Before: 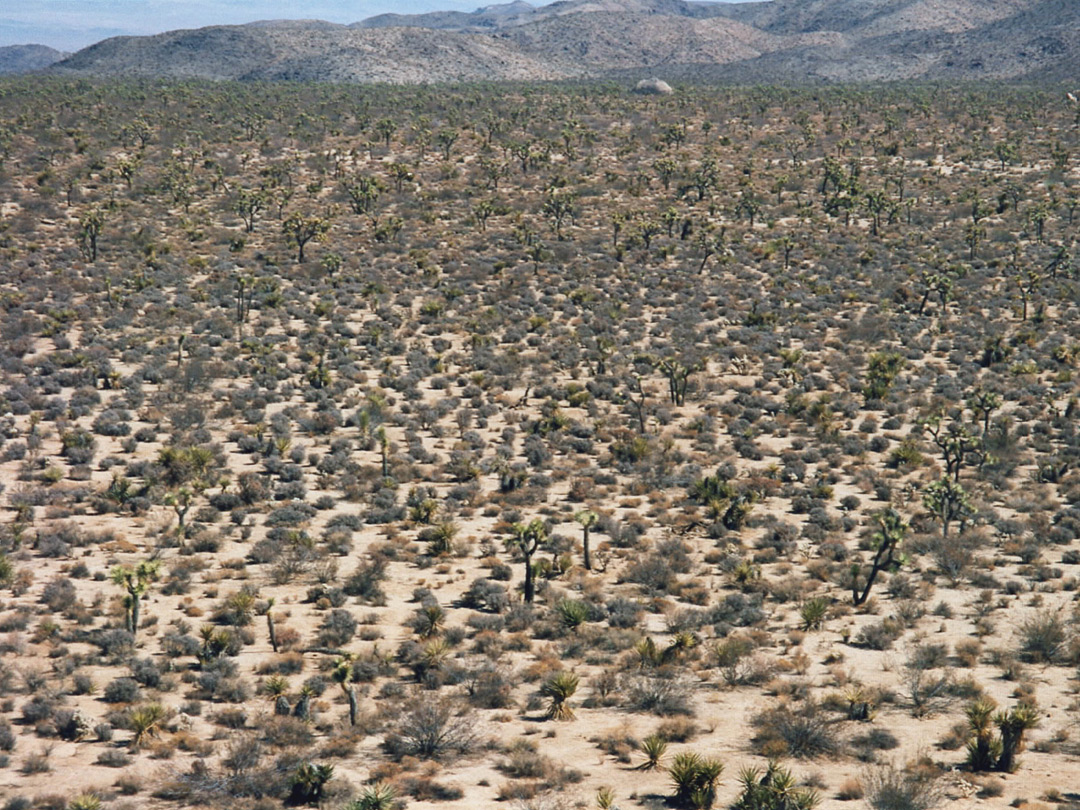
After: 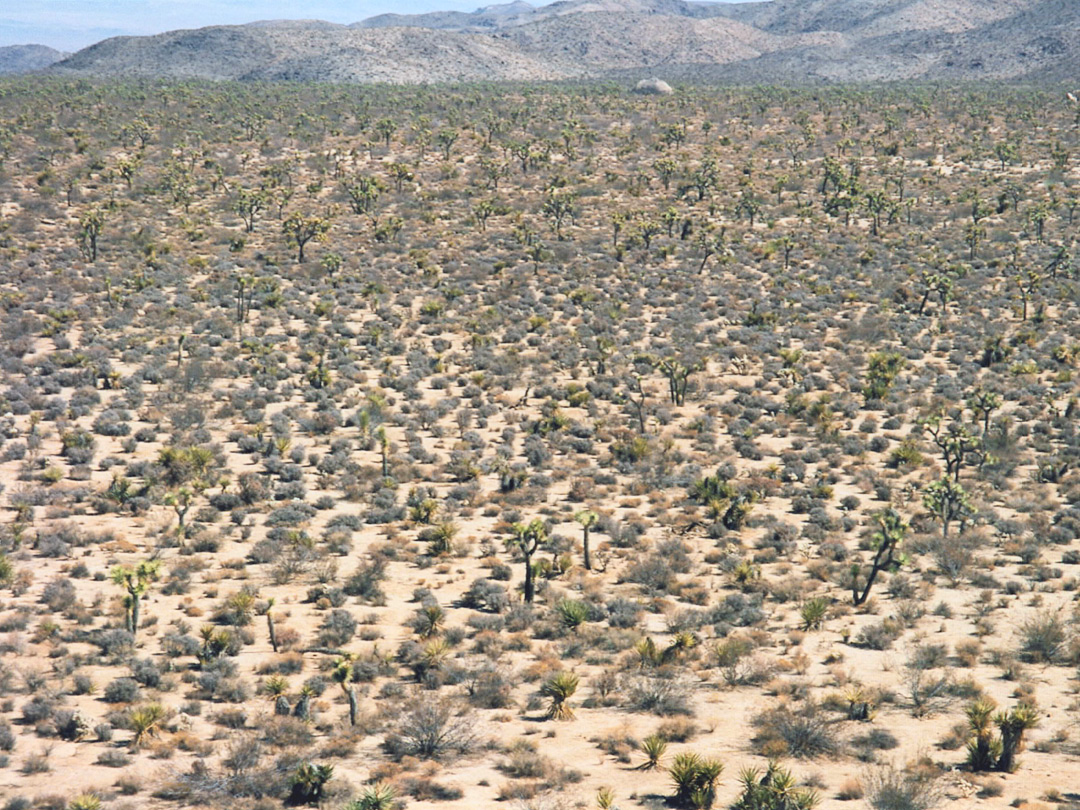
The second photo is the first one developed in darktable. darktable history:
contrast brightness saturation: contrast 0.142, brightness 0.23
color zones: curves: ch1 [(0, 0.708) (0.088, 0.648) (0.245, 0.187) (0.429, 0.326) (0.571, 0.498) (0.714, 0.5) (0.857, 0.5) (1, 0.708)], mix -137.76%
